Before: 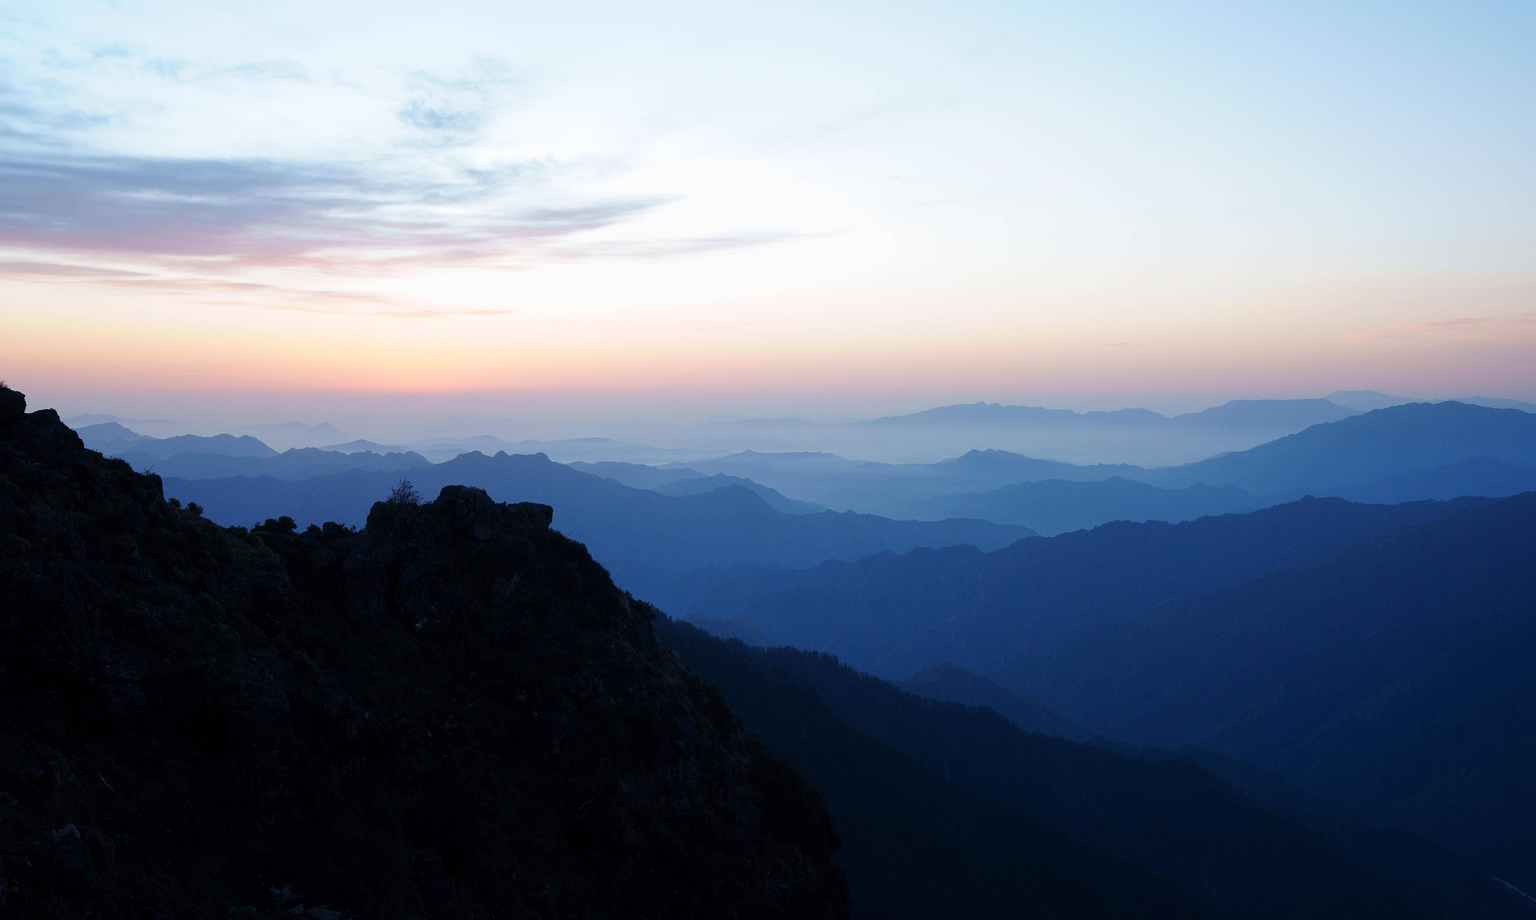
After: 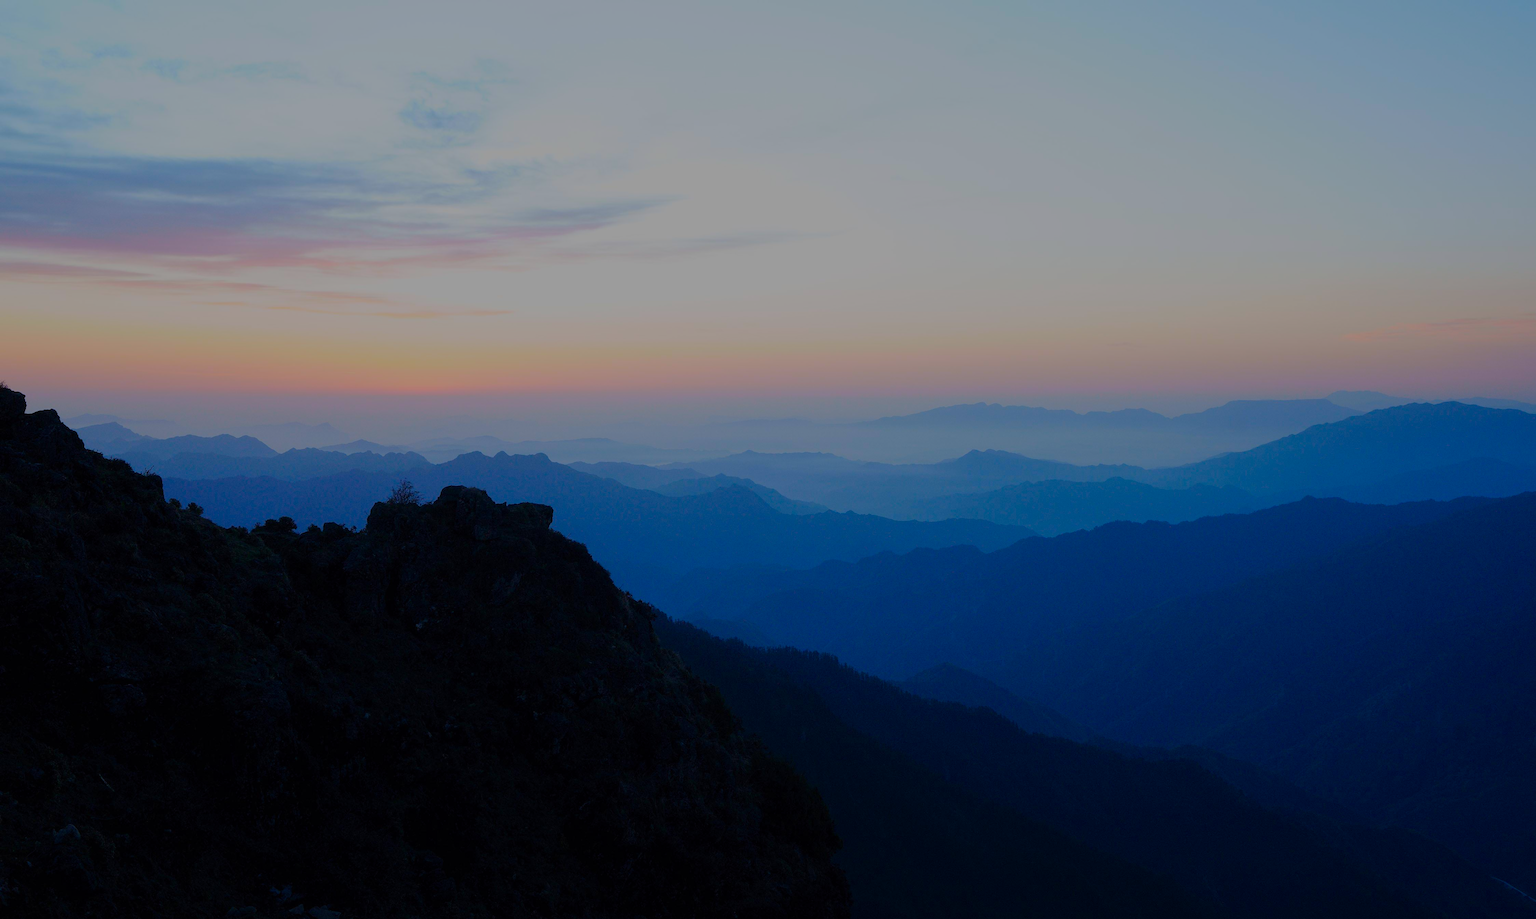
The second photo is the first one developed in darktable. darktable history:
color balance rgb: perceptual saturation grading › global saturation 40.869%, perceptual brilliance grading › global brilliance -48.358%
exposure: black level correction 0, exposure 1.199 EV, compensate highlight preservation false
